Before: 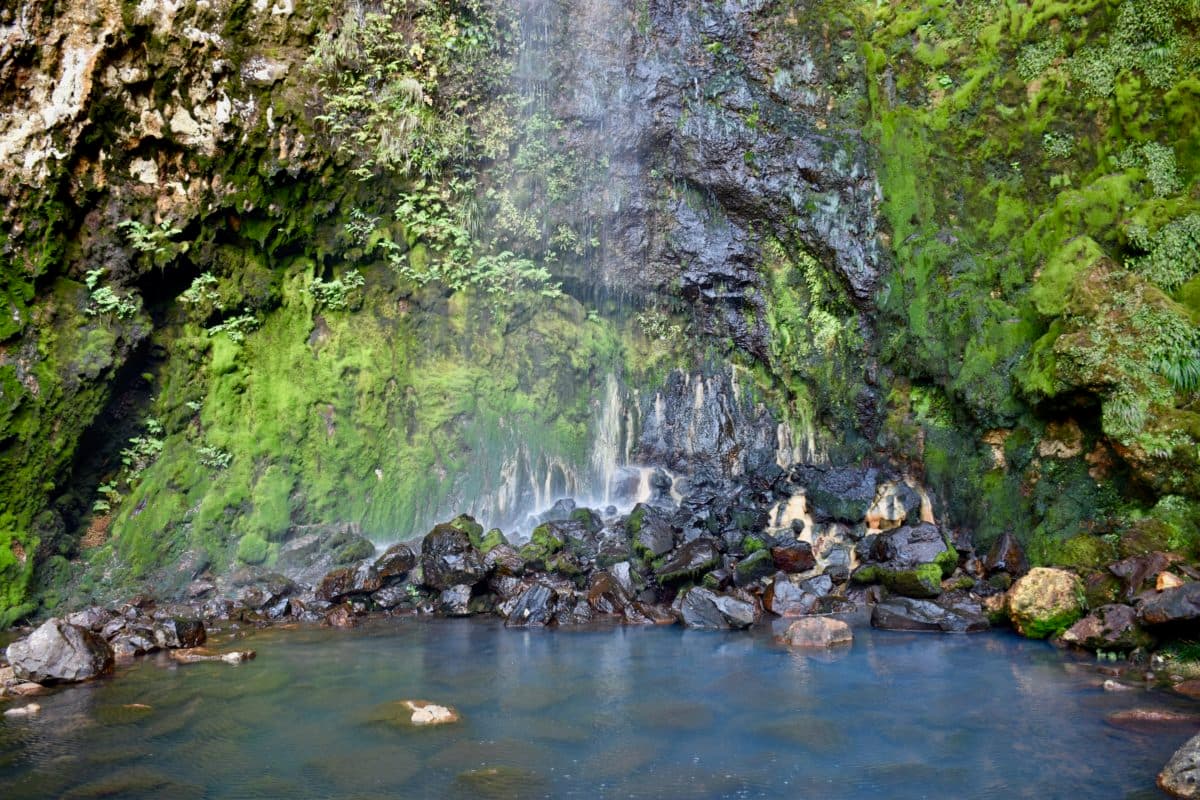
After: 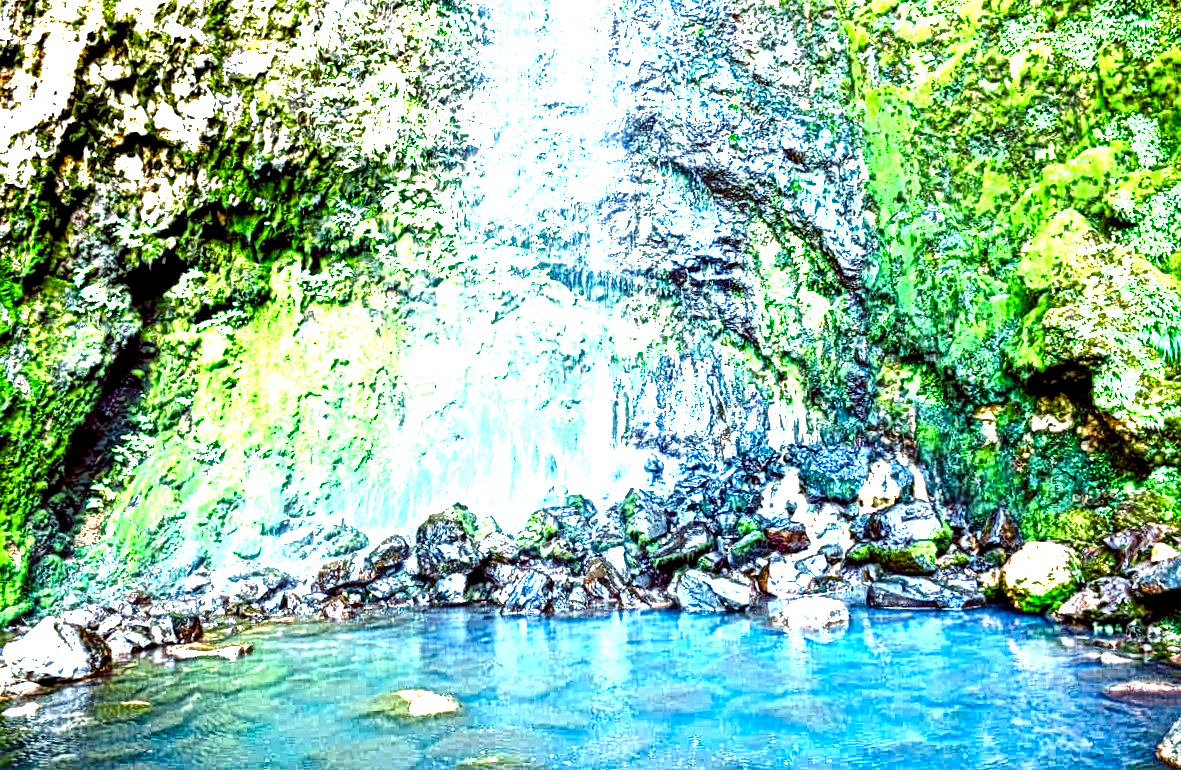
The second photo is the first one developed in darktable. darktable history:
local contrast: mode bilateral grid, contrast 20, coarseness 3, detail 300%, midtone range 0.2
rotate and perspective: rotation -1.42°, crop left 0.016, crop right 0.984, crop top 0.035, crop bottom 0.965
color balance rgb: shadows lift › luminance -7.7%, shadows lift › chroma 2.13%, shadows lift › hue 200.79°, power › luminance -7.77%, power › chroma 2.27%, power › hue 220.69°, highlights gain › luminance 15.15%, highlights gain › chroma 4%, highlights gain › hue 209.35°, global offset › luminance -0.21%, global offset › chroma 0.27%, perceptual saturation grading › global saturation 24.42%, perceptual saturation grading › highlights -24.42%, perceptual saturation grading › mid-tones 24.42%, perceptual saturation grading › shadows 40%, perceptual brilliance grading › global brilliance -5%, perceptual brilliance grading › highlights 24.42%, perceptual brilliance grading › mid-tones 7%, perceptual brilliance grading › shadows -5%
exposure: black level correction 0.001, exposure 1.719 EV, compensate exposure bias true, compensate highlight preservation false
